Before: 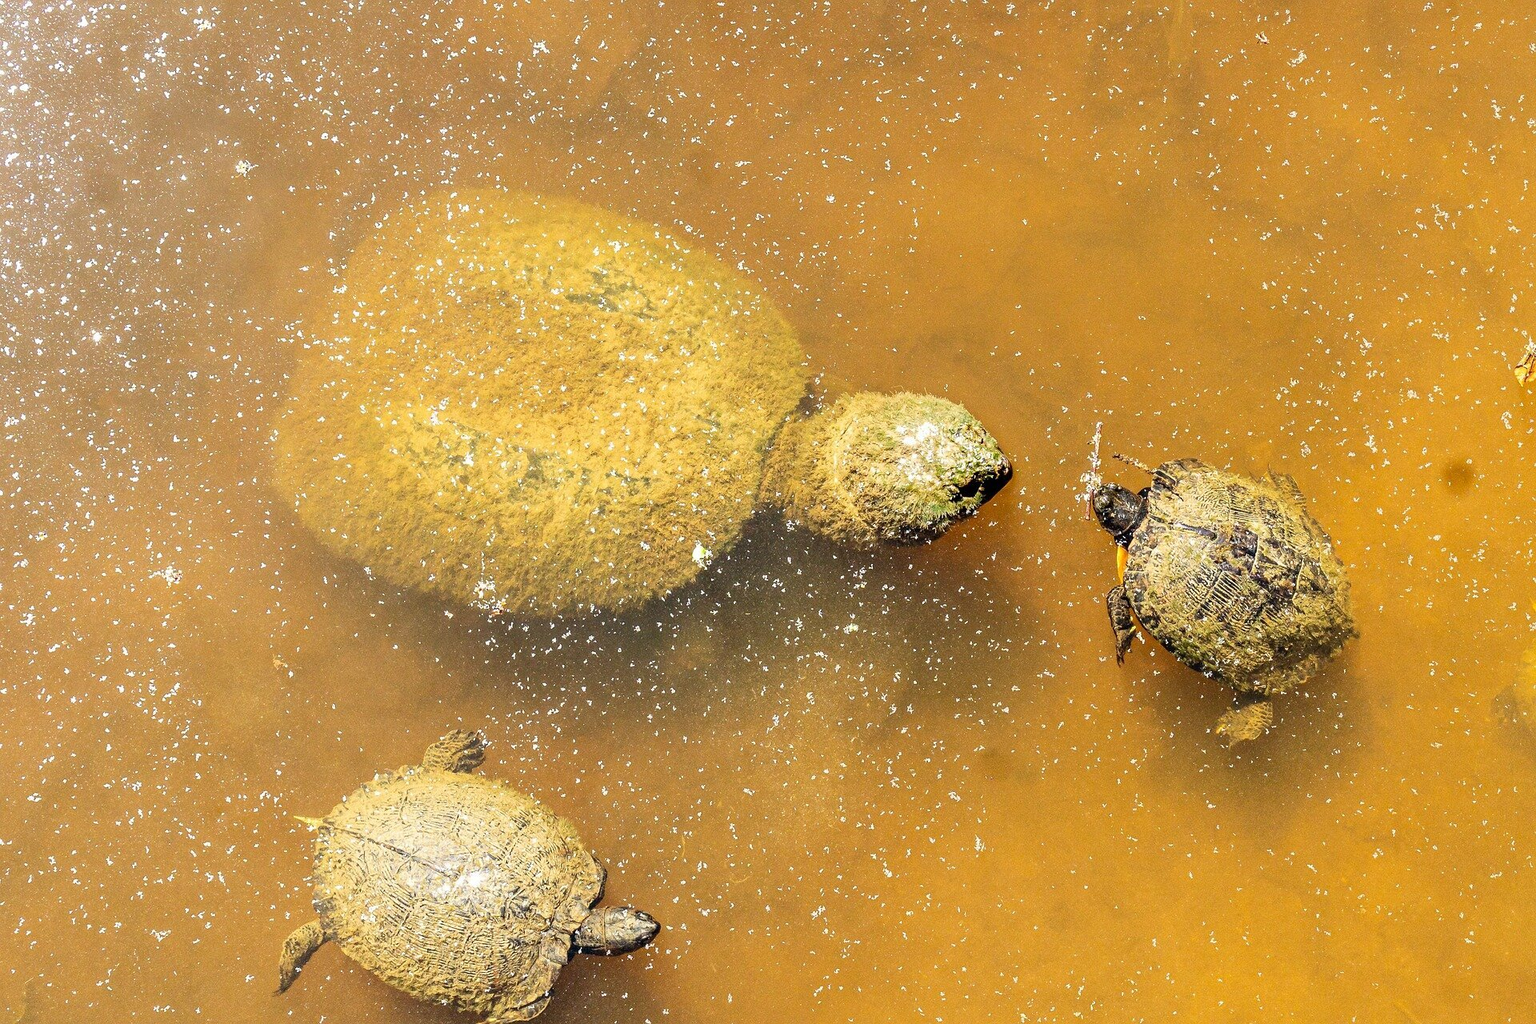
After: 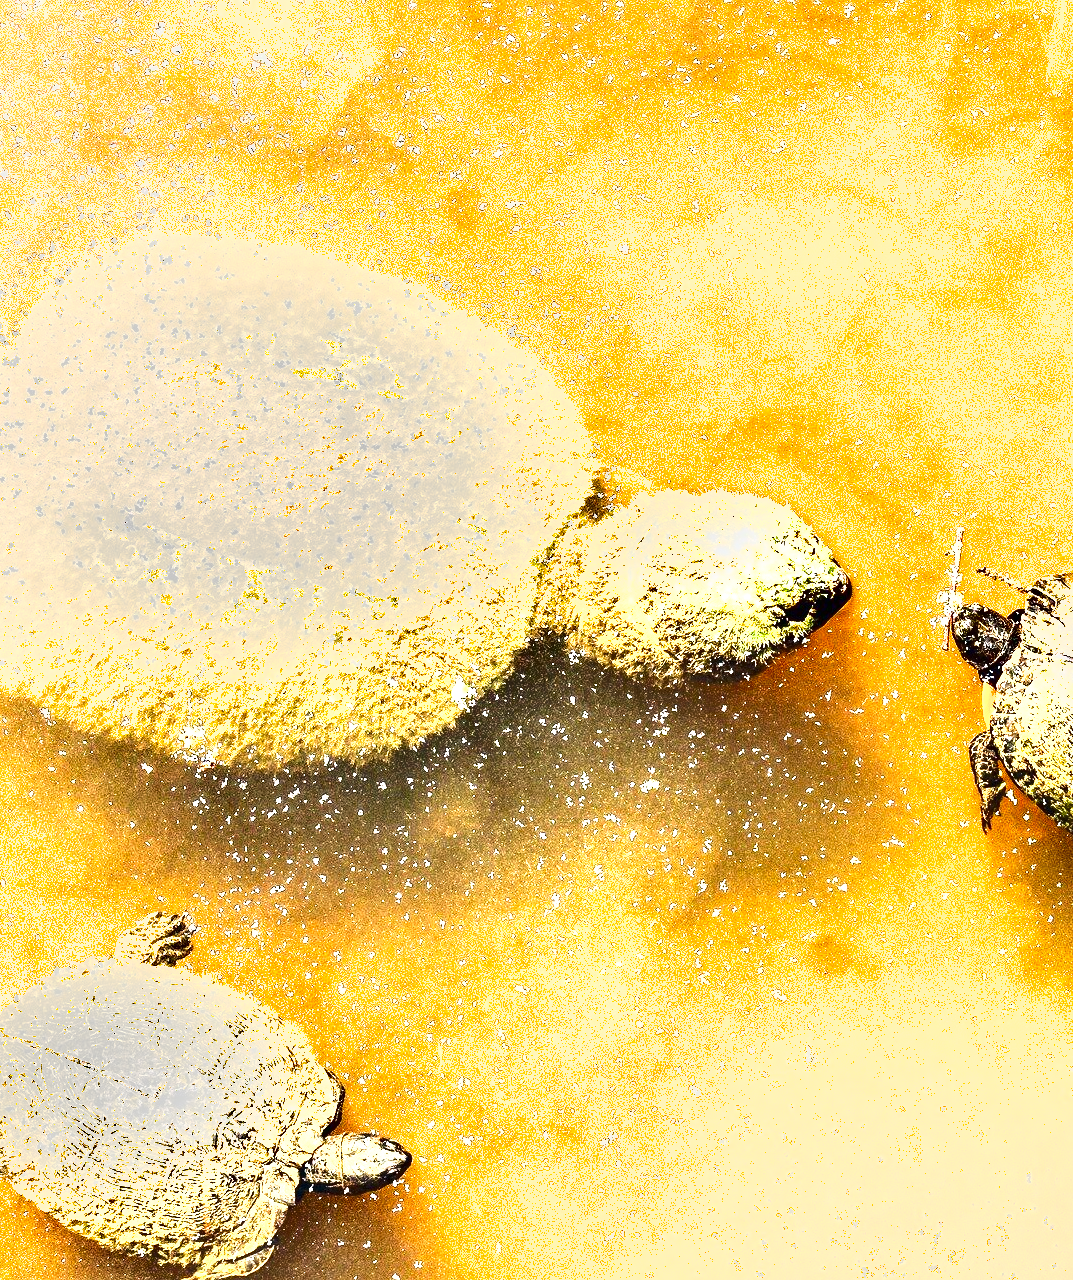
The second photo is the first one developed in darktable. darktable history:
crop: left 21.58%, right 22.506%
exposure: black level correction 0, exposure 1.745 EV, compensate exposure bias true, compensate highlight preservation false
shadows and highlights: soften with gaussian
